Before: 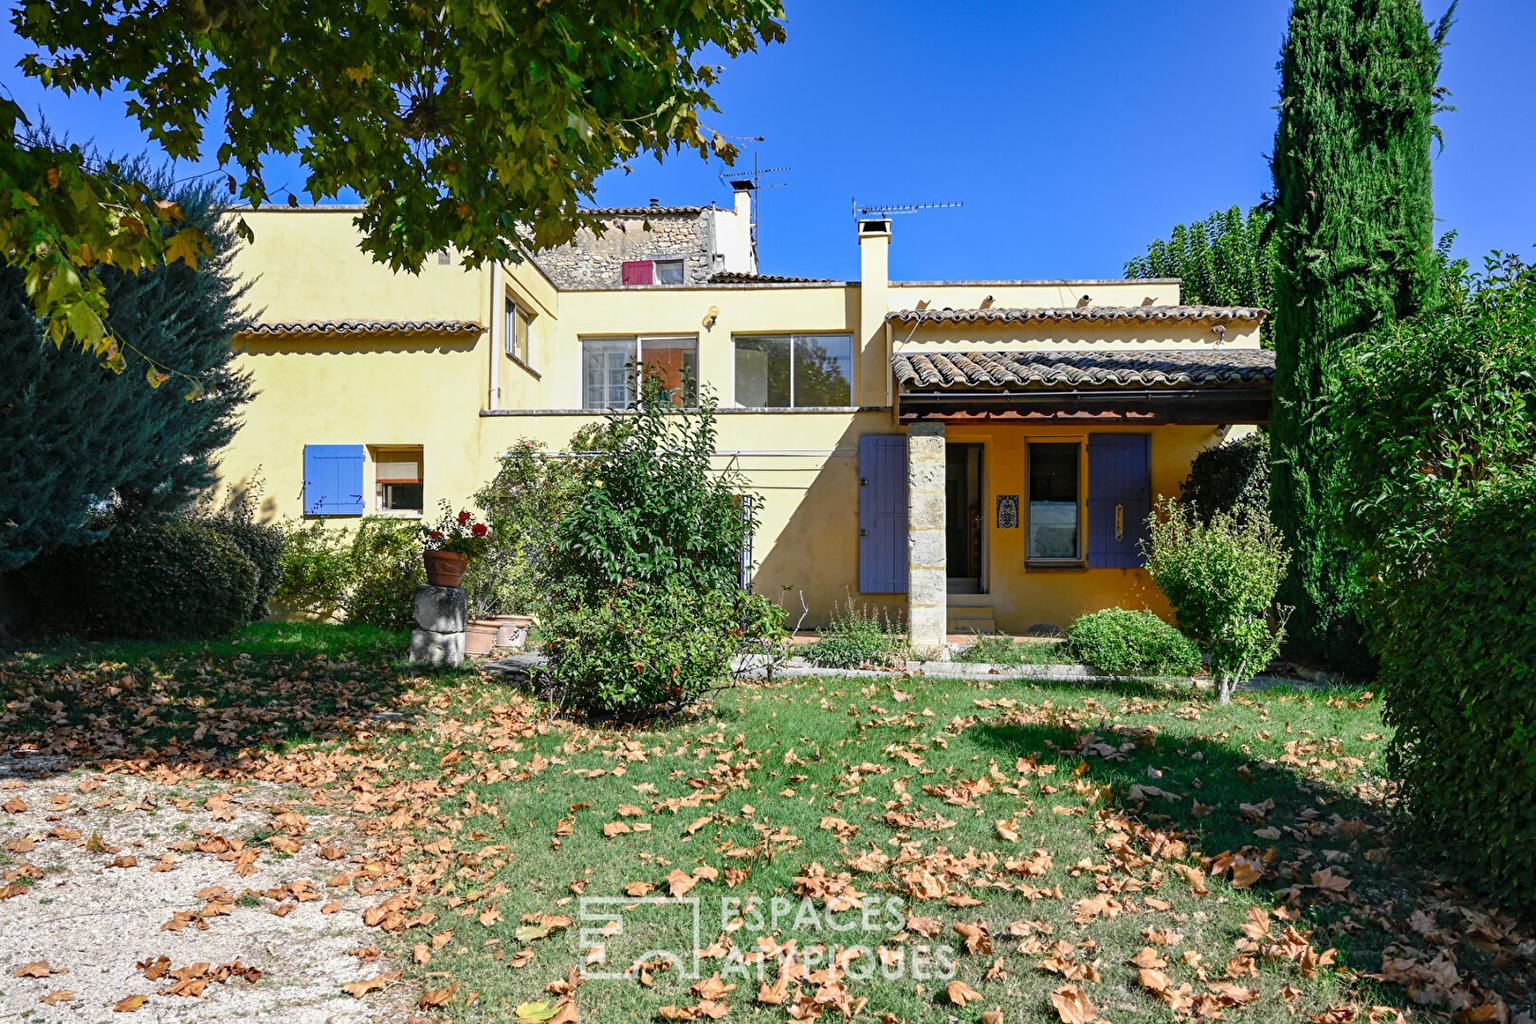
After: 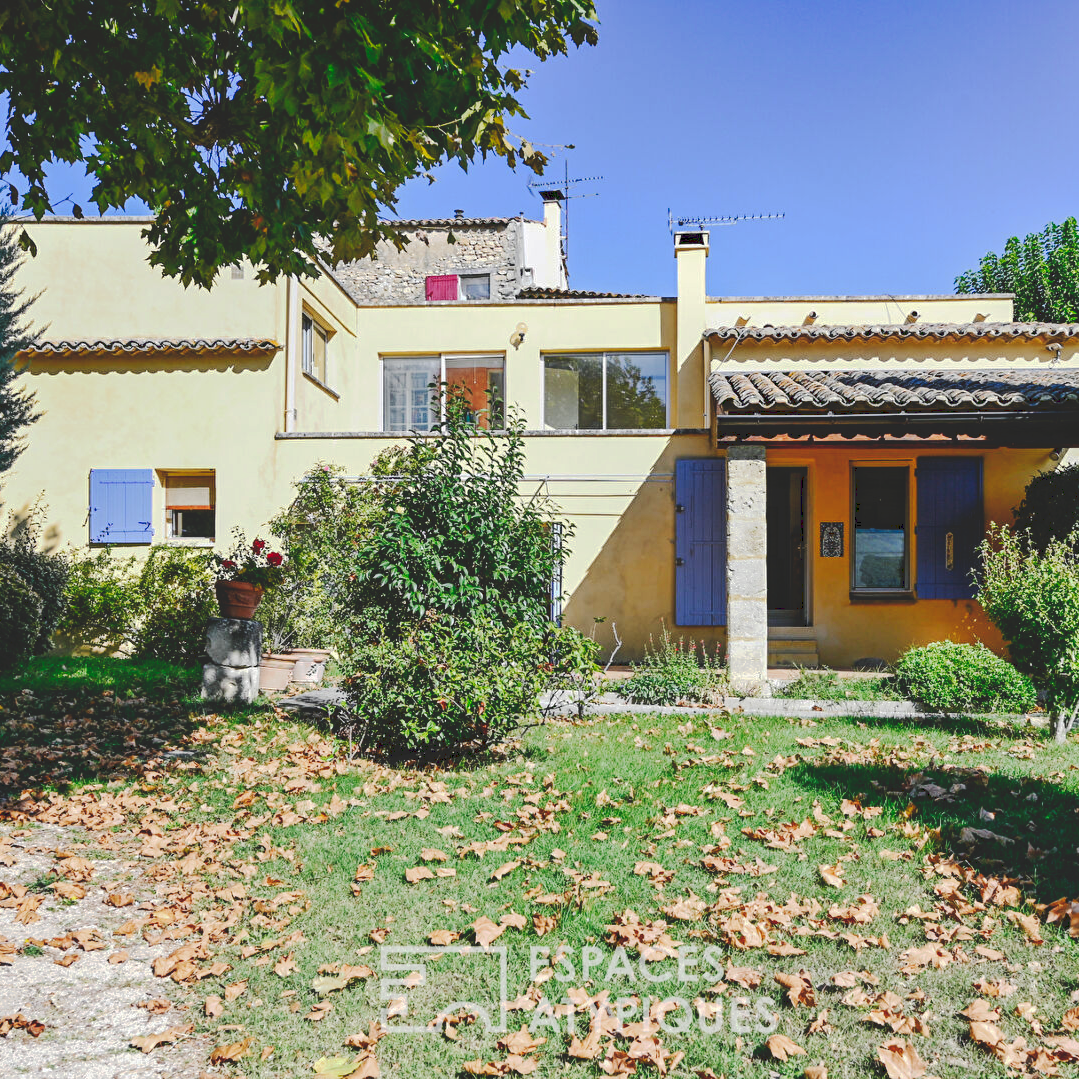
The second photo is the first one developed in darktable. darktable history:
crop and rotate: left 14.292%, right 19.041%
tone curve: curves: ch0 [(0, 0) (0.003, 0.145) (0.011, 0.148) (0.025, 0.15) (0.044, 0.159) (0.069, 0.16) (0.1, 0.164) (0.136, 0.182) (0.177, 0.213) (0.224, 0.247) (0.277, 0.298) (0.335, 0.37) (0.399, 0.456) (0.468, 0.552) (0.543, 0.641) (0.623, 0.713) (0.709, 0.768) (0.801, 0.825) (0.898, 0.868) (1, 1)], preserve colors none
